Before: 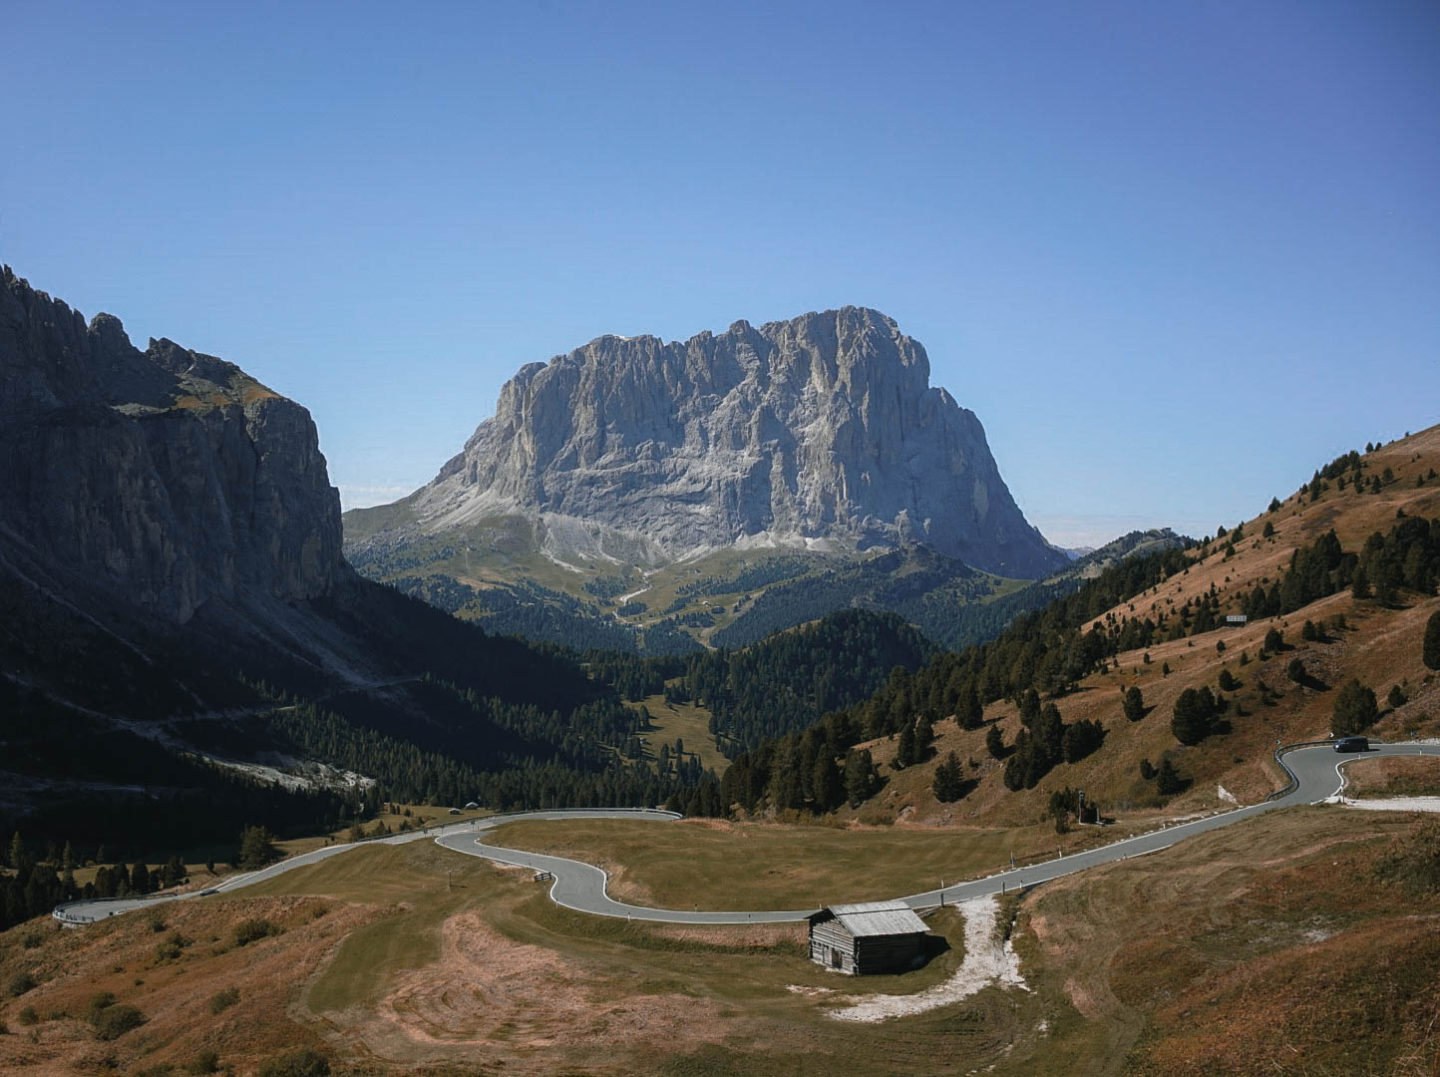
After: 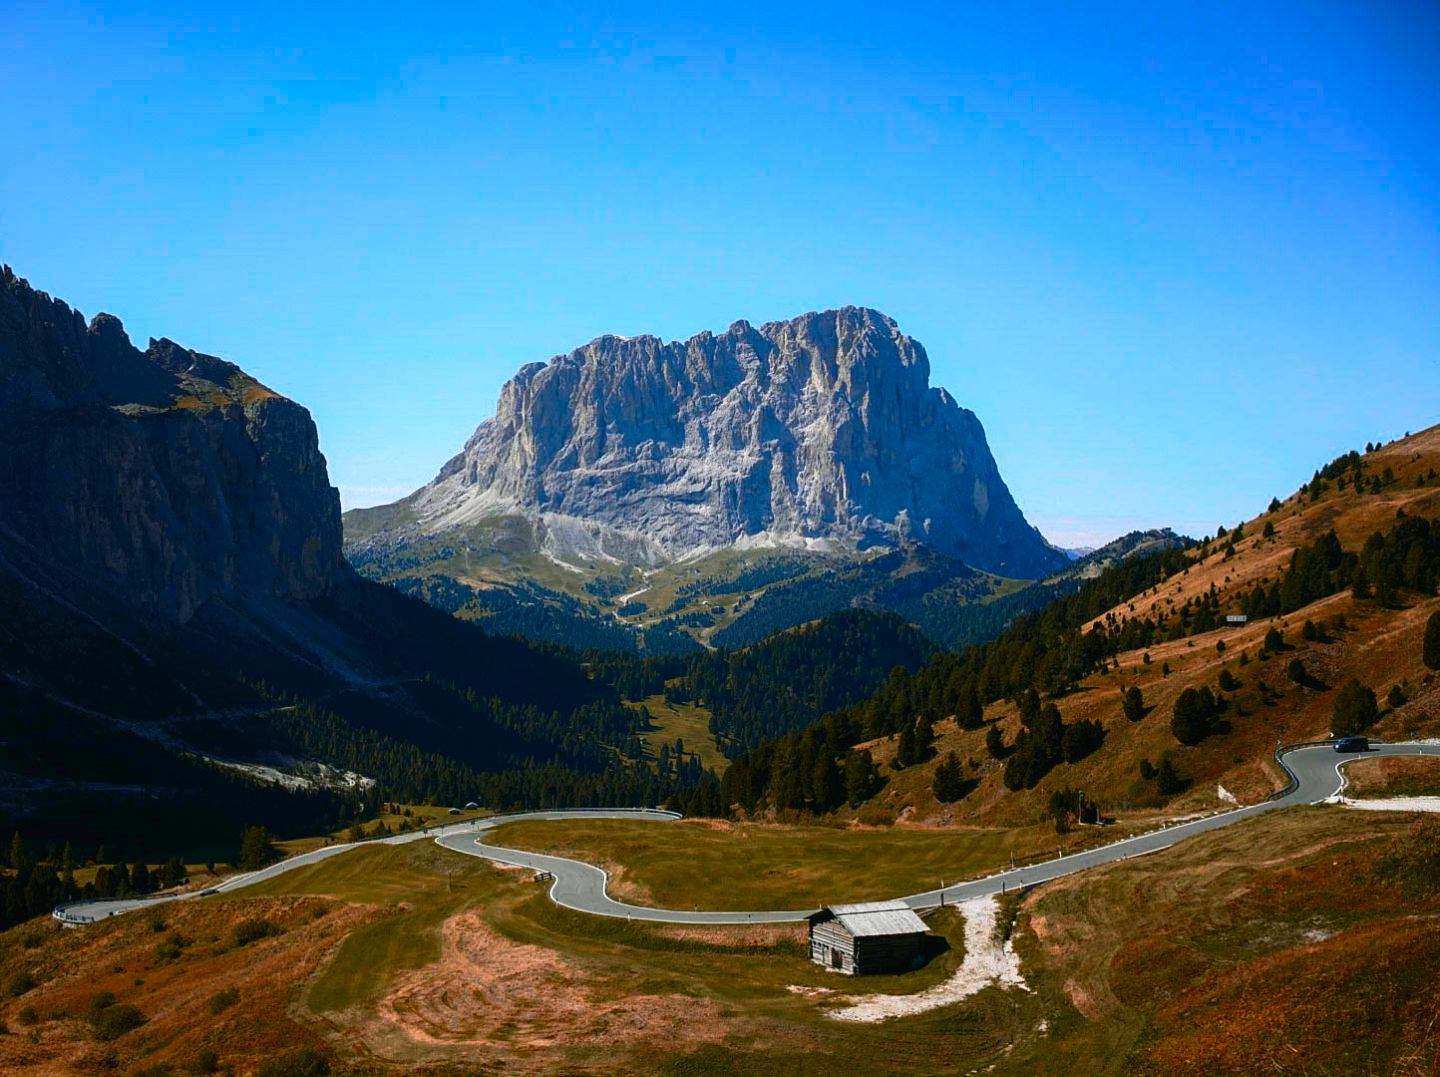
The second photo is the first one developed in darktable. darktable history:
contrast brightness saturation: contrast 0.265, brightness 0.019, saturation 0.871
